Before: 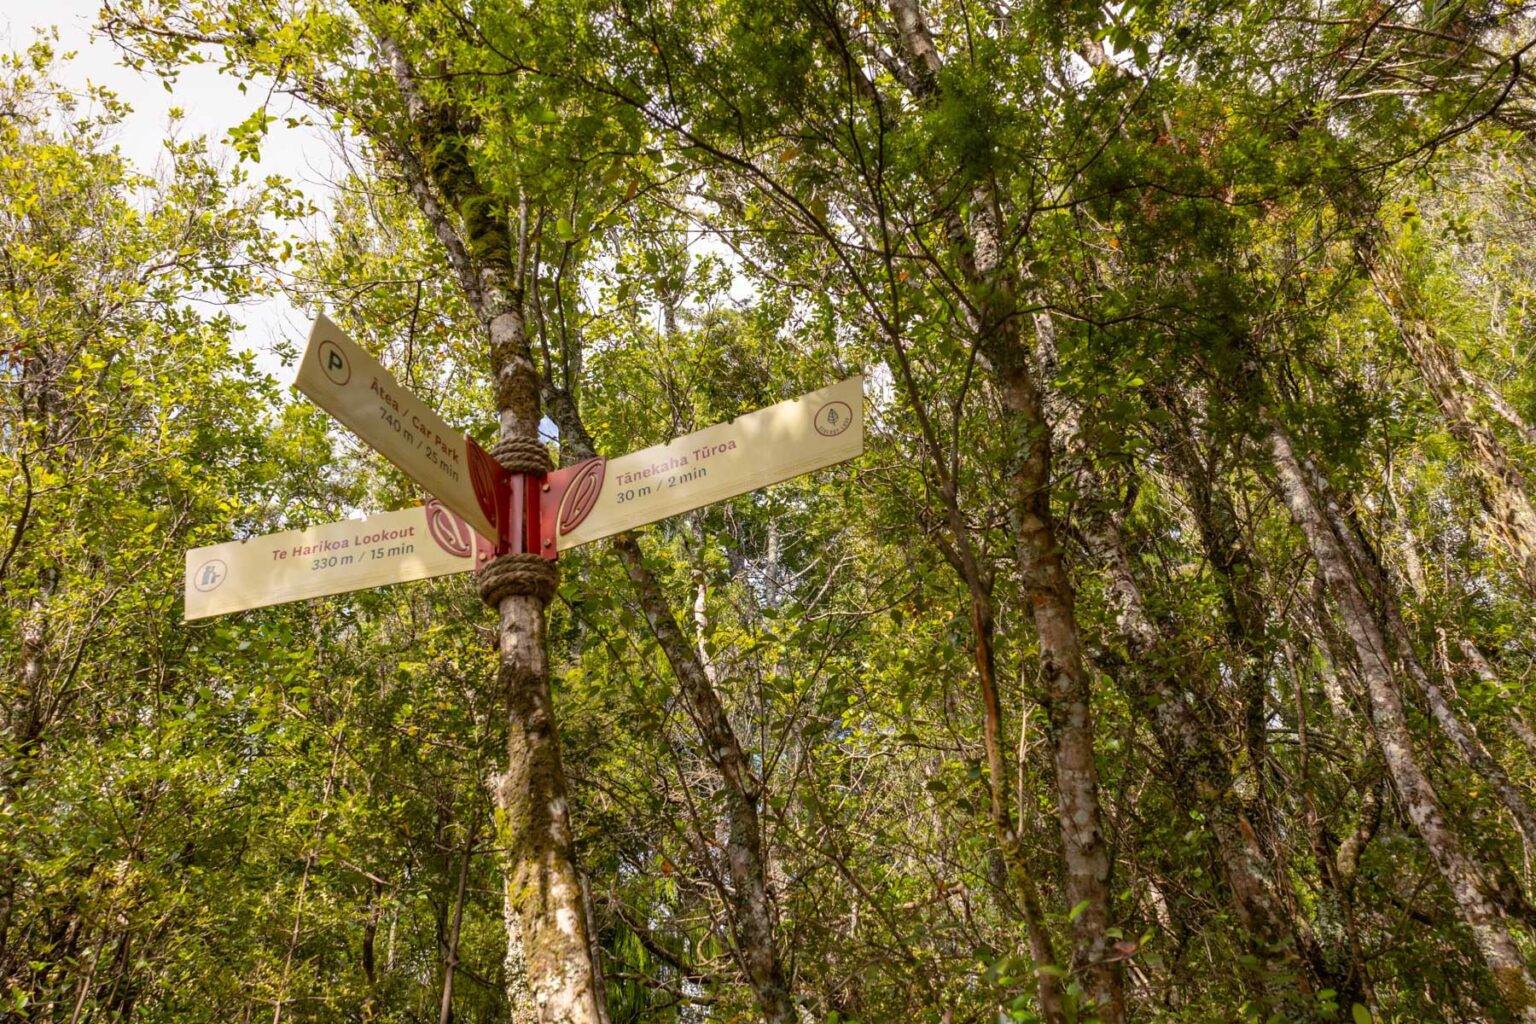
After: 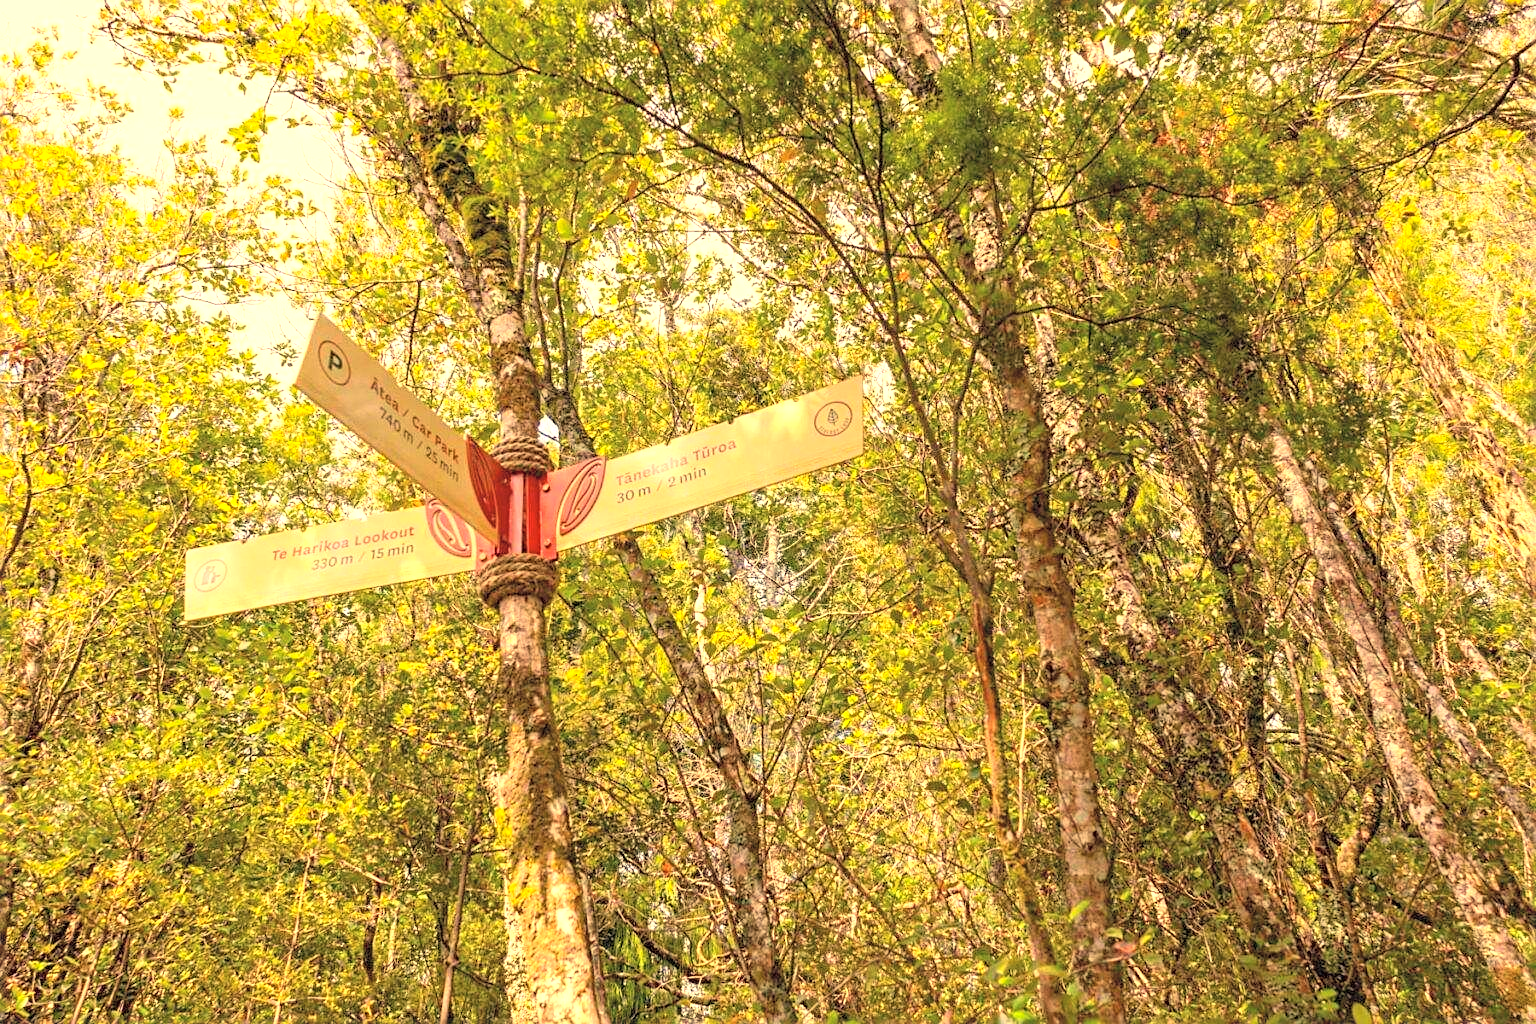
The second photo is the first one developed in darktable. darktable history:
exposure: exposure 0.77 EV, compensate highlight preservation false
sharpen: on, module defaults
contrast brightness saturation: contrast 0.1, brightness 0.3, saturation 0.14
white balance: red 1.138, green 0.996, blue 0.812
